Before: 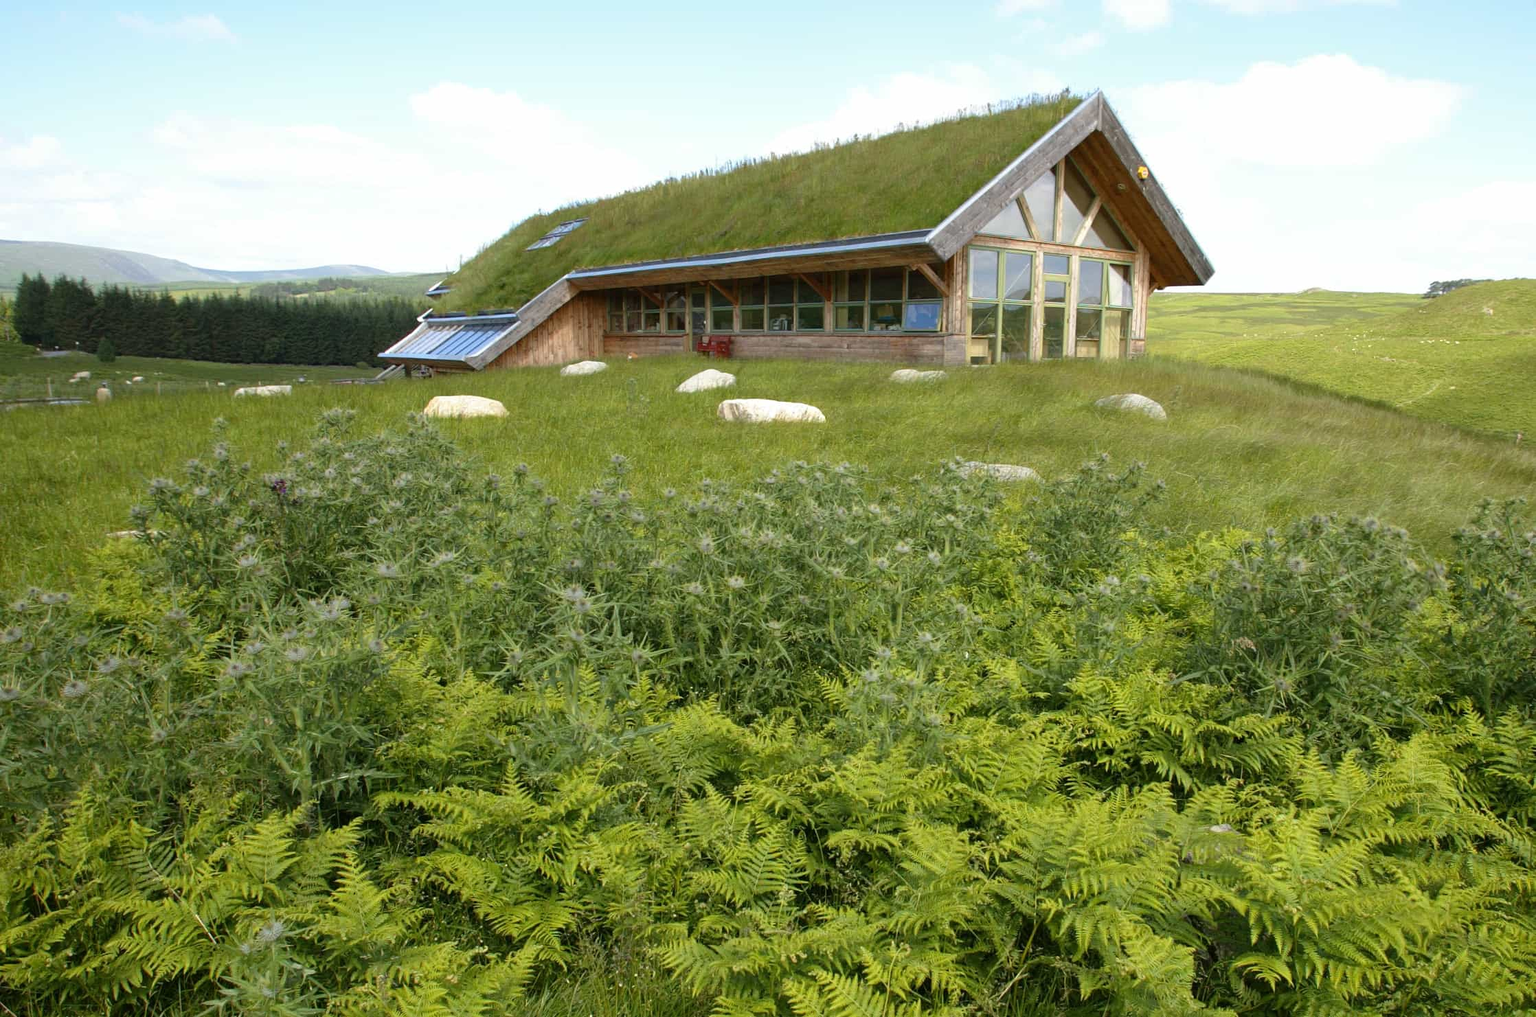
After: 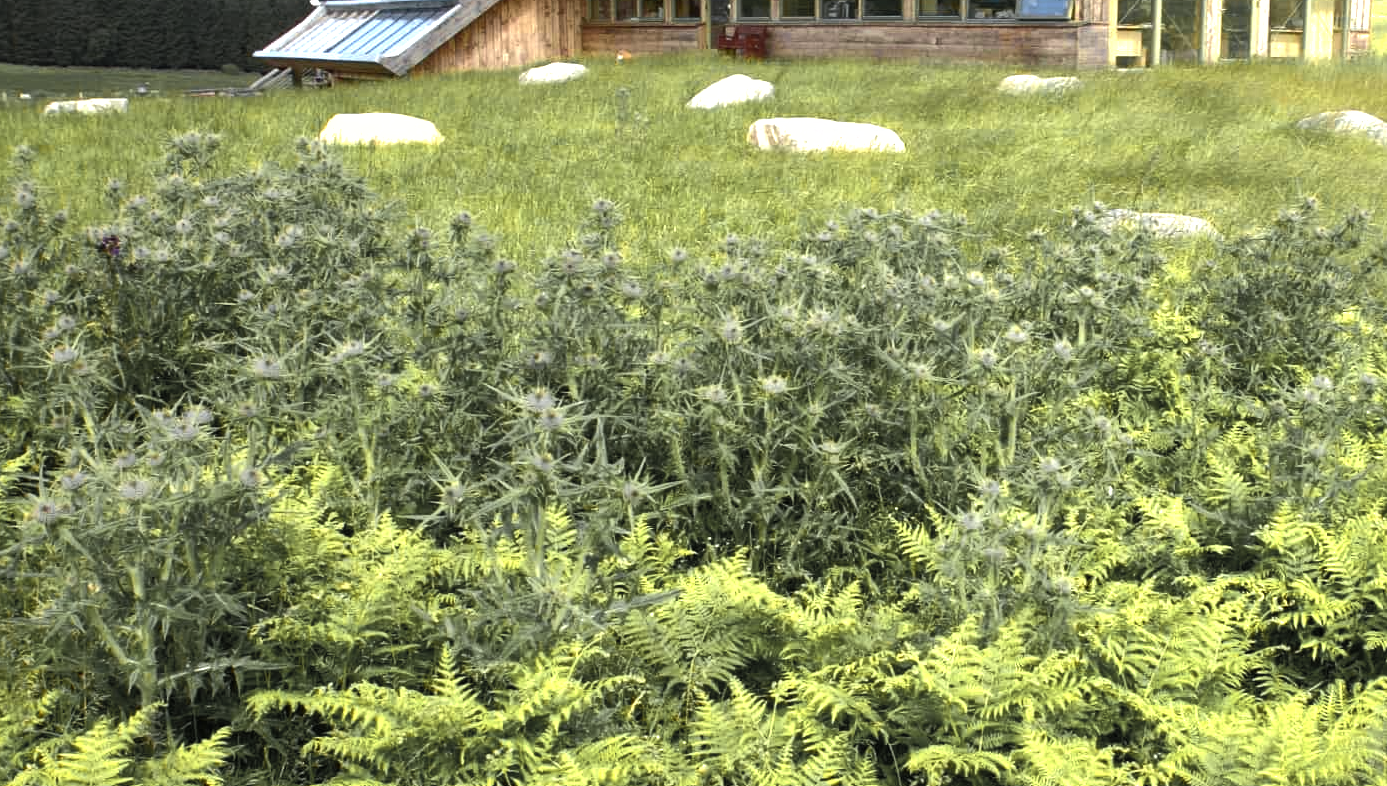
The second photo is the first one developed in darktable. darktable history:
crop: left 13.312%, top 31.28%, right 24.627%, bottom 15.582%
tone equalizer: -8 EV -0.75 EV, -7 EV -0.7 EV, -6 EV -0.6 EV, -5 EV -0.4 EV, -3 EV 0.4 EV, -2 EV 0.6 EV, -1 EV 0.7 EV, +0 EV 0.75 EV, edges refinement/feathering 500, mask exposure compensation -1.57 EV, preserve details no
shadows and highlights: on, module defaults
color zones: curves: ch0 [(0.004, 0.306) (0.107, 0.448) (0.252, 0.656) (0.41, 0.398) (0.595, 0.515) (0.768, 0.628)]; ch1 [(0.07, 0.323) (0.151, 0.452) (0.252, 0.608) (0.346, 0.221) (0.463, 0.189) (0.61, 0.368) (0.735, 0.395) (0.921, 0.412)]; ch2 [(0, 0.476) (0.132, 0.512) (0.243, 0.512) (0.397, 0.48) (0.522, 0.376) (0.634, 0.536) (0.761, 0.46)]
